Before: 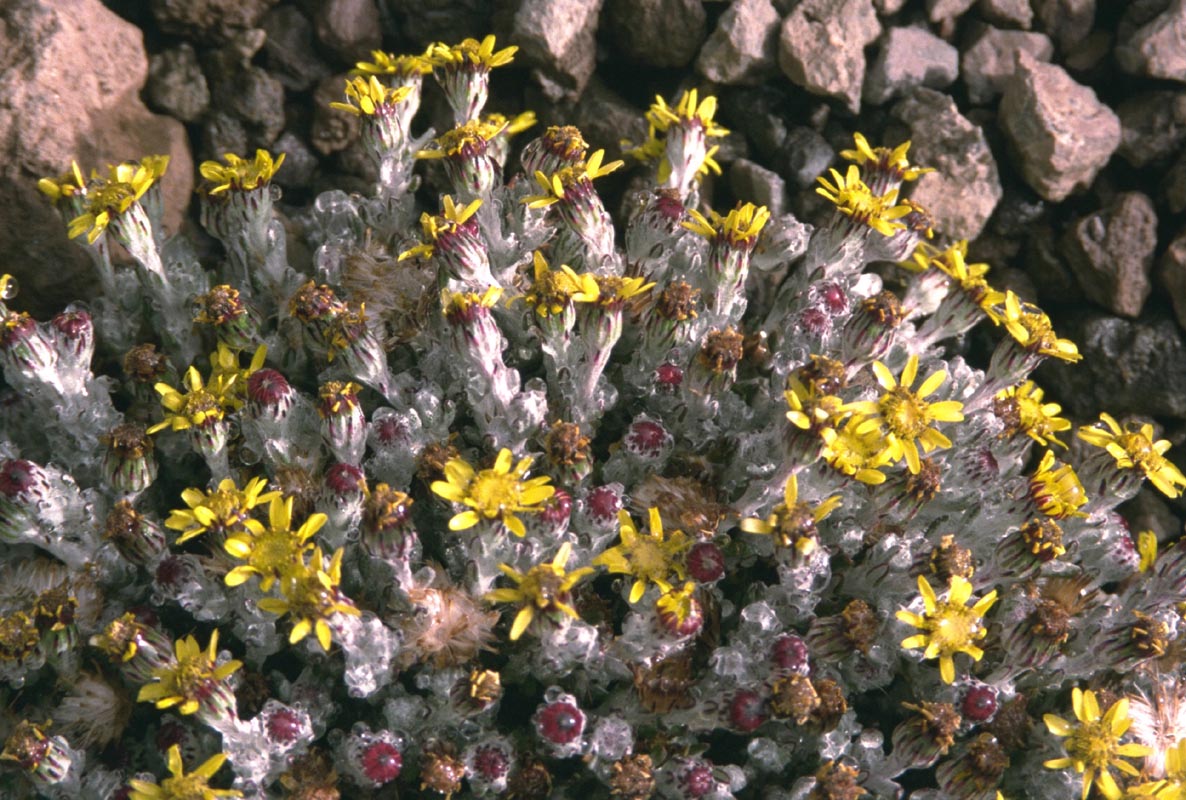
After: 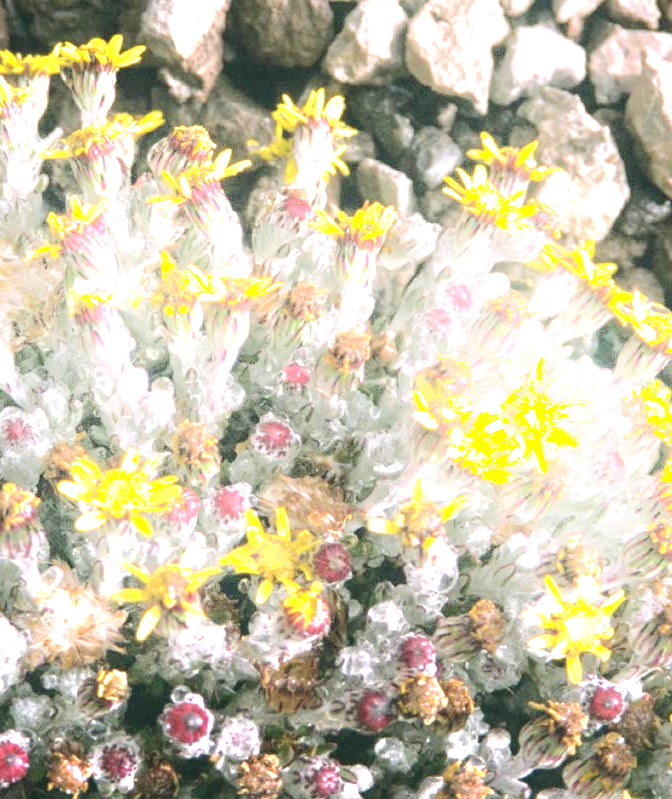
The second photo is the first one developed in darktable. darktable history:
local contrast: highlights 100%, shadows 100%, detail 120%, midtone range 0.2
shadows and highlights: shadows -90, highlights 90, soften with gaussian
crop: left 31.458%, top 0%, right 11.876%
exposure: black level correction 0.001, exposure 1.822 EV, compensate exposure bias true, compensate highlight preservation false
